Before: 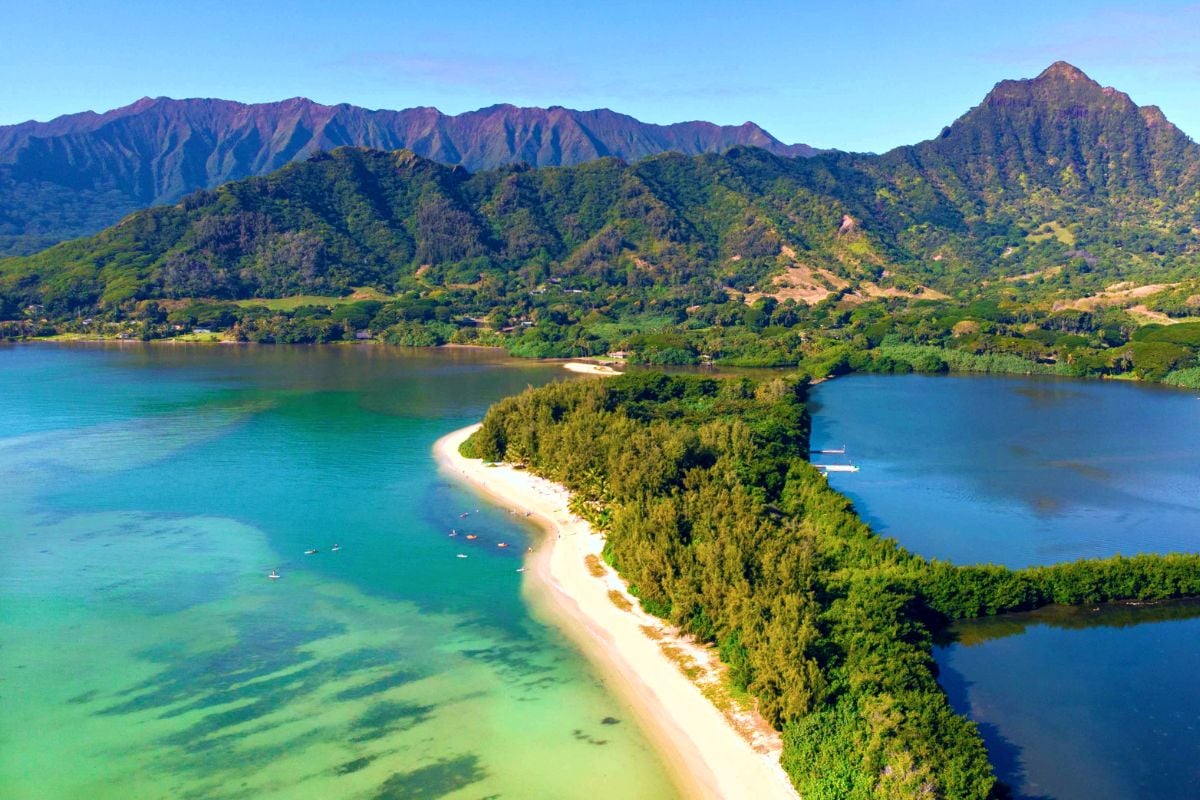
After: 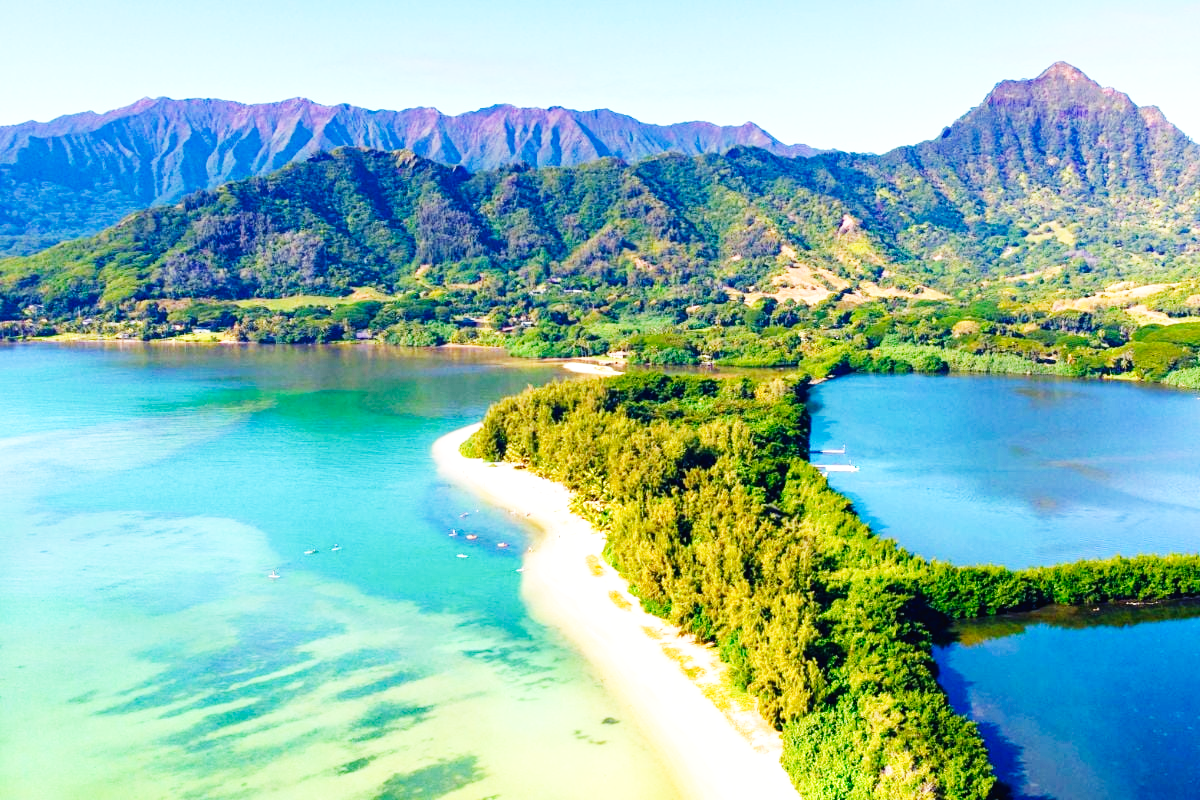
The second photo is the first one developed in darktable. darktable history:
base curve: curves: ch0 [(0, 0.003) (0.001, 0.002) (0.006, 0.004) (0.02, 0.022) (0.048, 0.086) (0.094, 0.234) (0.162, 0.431) (0.258, 0.629) (0.385, 0.8) (0.548, 0.918) (0.751, 0.988) (1, 1)], preserve colors none
exposure: exposure 0.127 EV, compensate highlight preservation false
